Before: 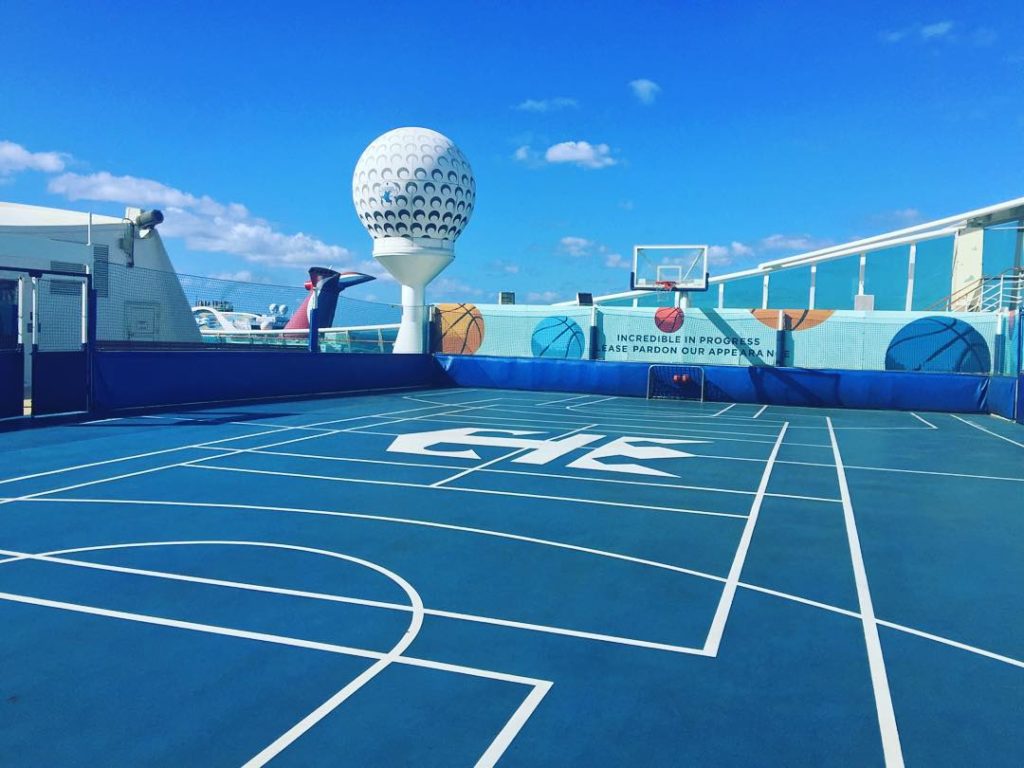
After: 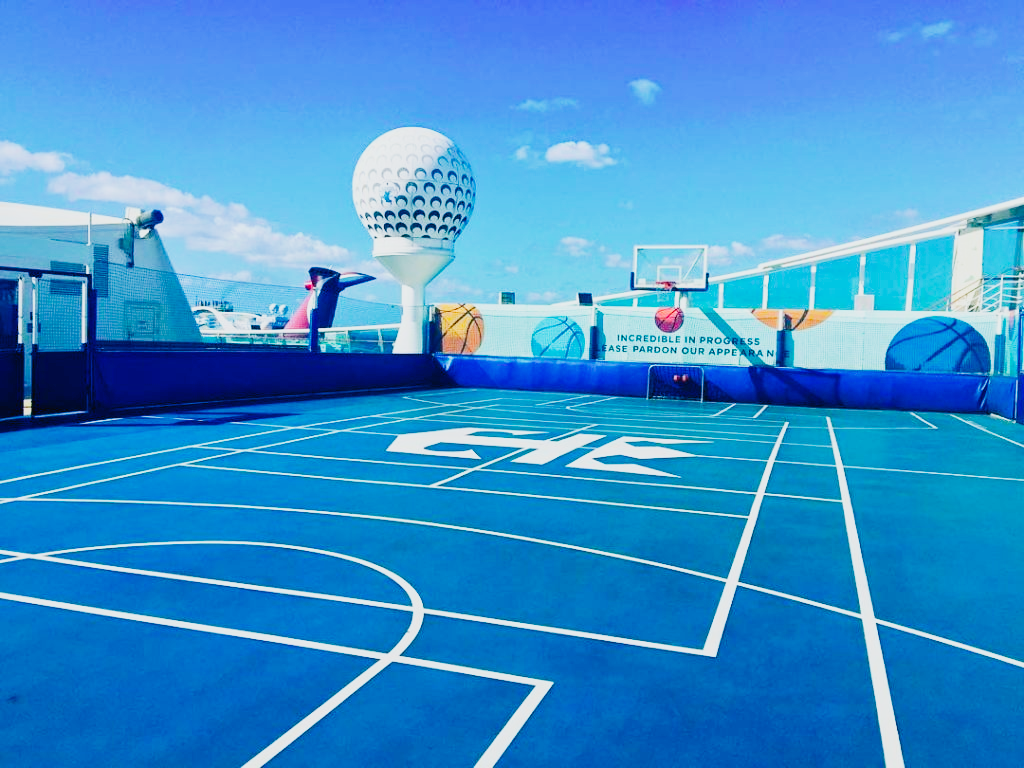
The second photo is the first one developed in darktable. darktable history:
tone equalizer: edges refinement/feathering 500, mask exposure compensation -1.57 EV, preserve details no
tone curve: curves: ch0 [(0, 0.021) (0.104, 0.093) (0.236, 0.234) (0.456, 0.566) (0.647, 0.78) (0.864, 0.9) (1, 0.932)]; ch1 [(0, 0) (0.353, 0.344) (0.43, 0.401) (0.479, 0.476) (0.502, 0.504) (0.544, 0.534) (0.566, 0.566) (0.612, 0.621) (0.657, 0.679) (1, 1)]; ch2 [(0, 0) (0.34, 0.314) (0.434, 0.43) (0.5, 0.498) (0.528, 0.536) (0.56, 0.576) (0.595, 0.638) (0.644, 0.729) (1, 1)], preserve colors none
color balance rgb: global offset › luminance -0.882%, perceptual saturation grading › global saturation 19.663%, global vibrance 20%
